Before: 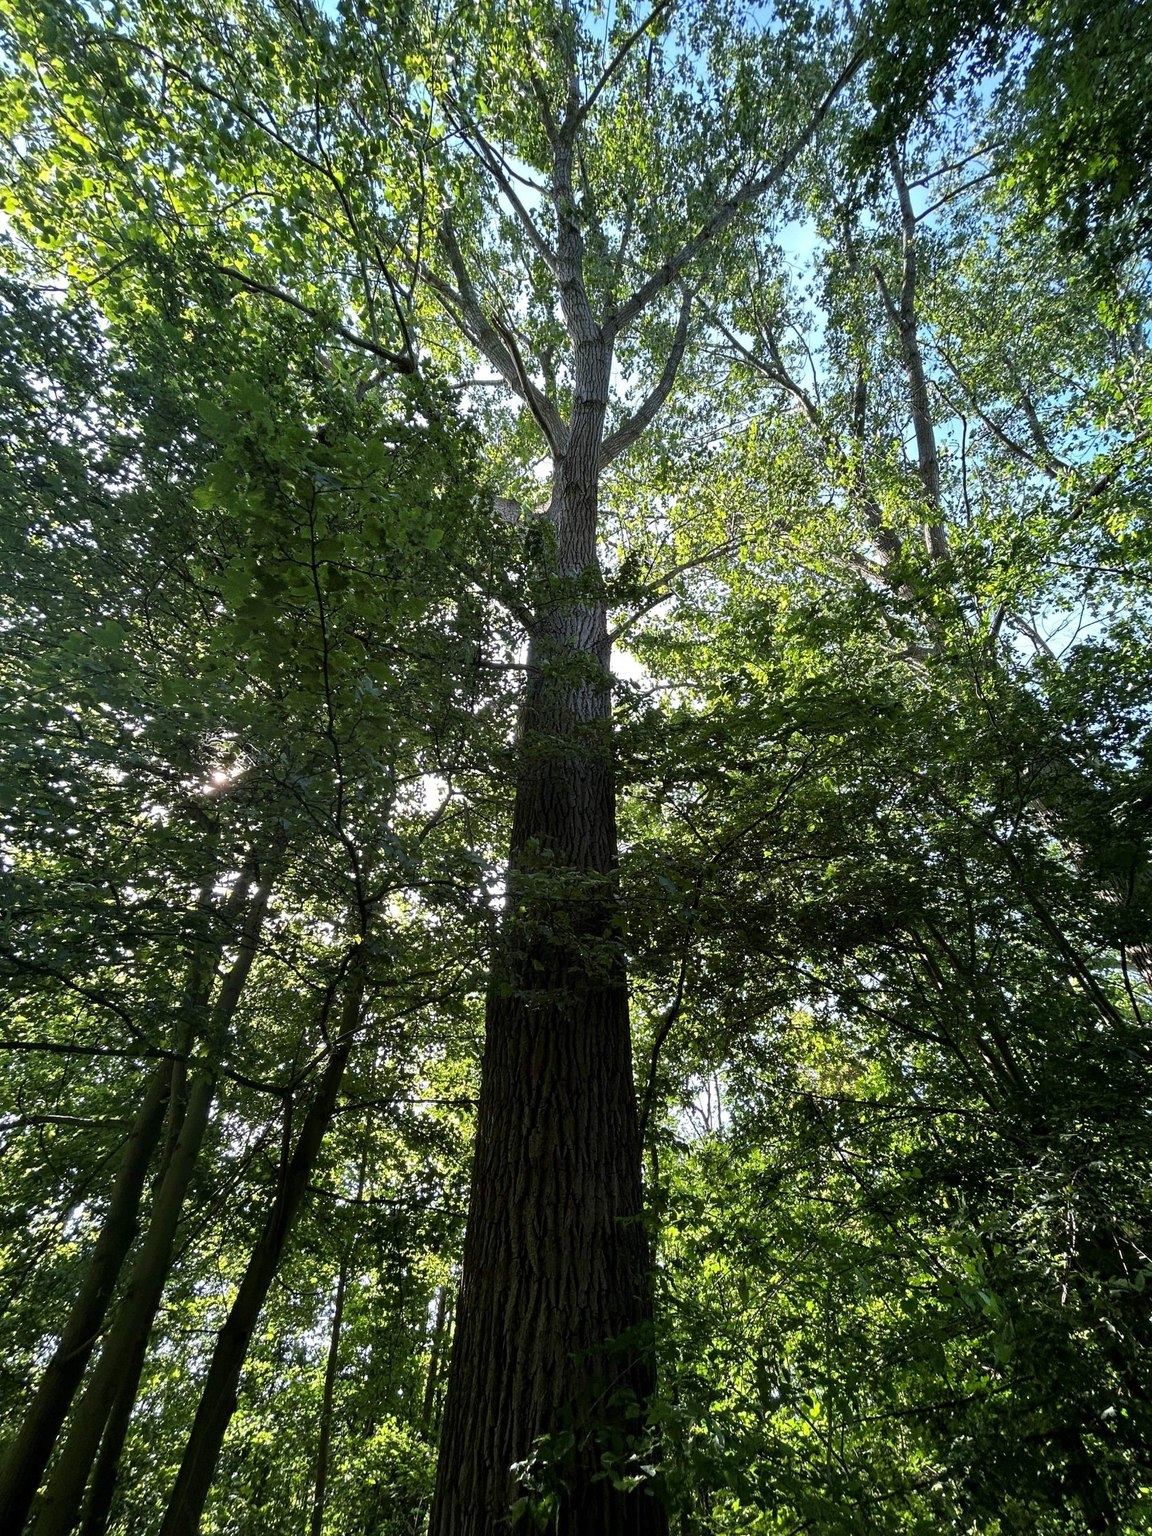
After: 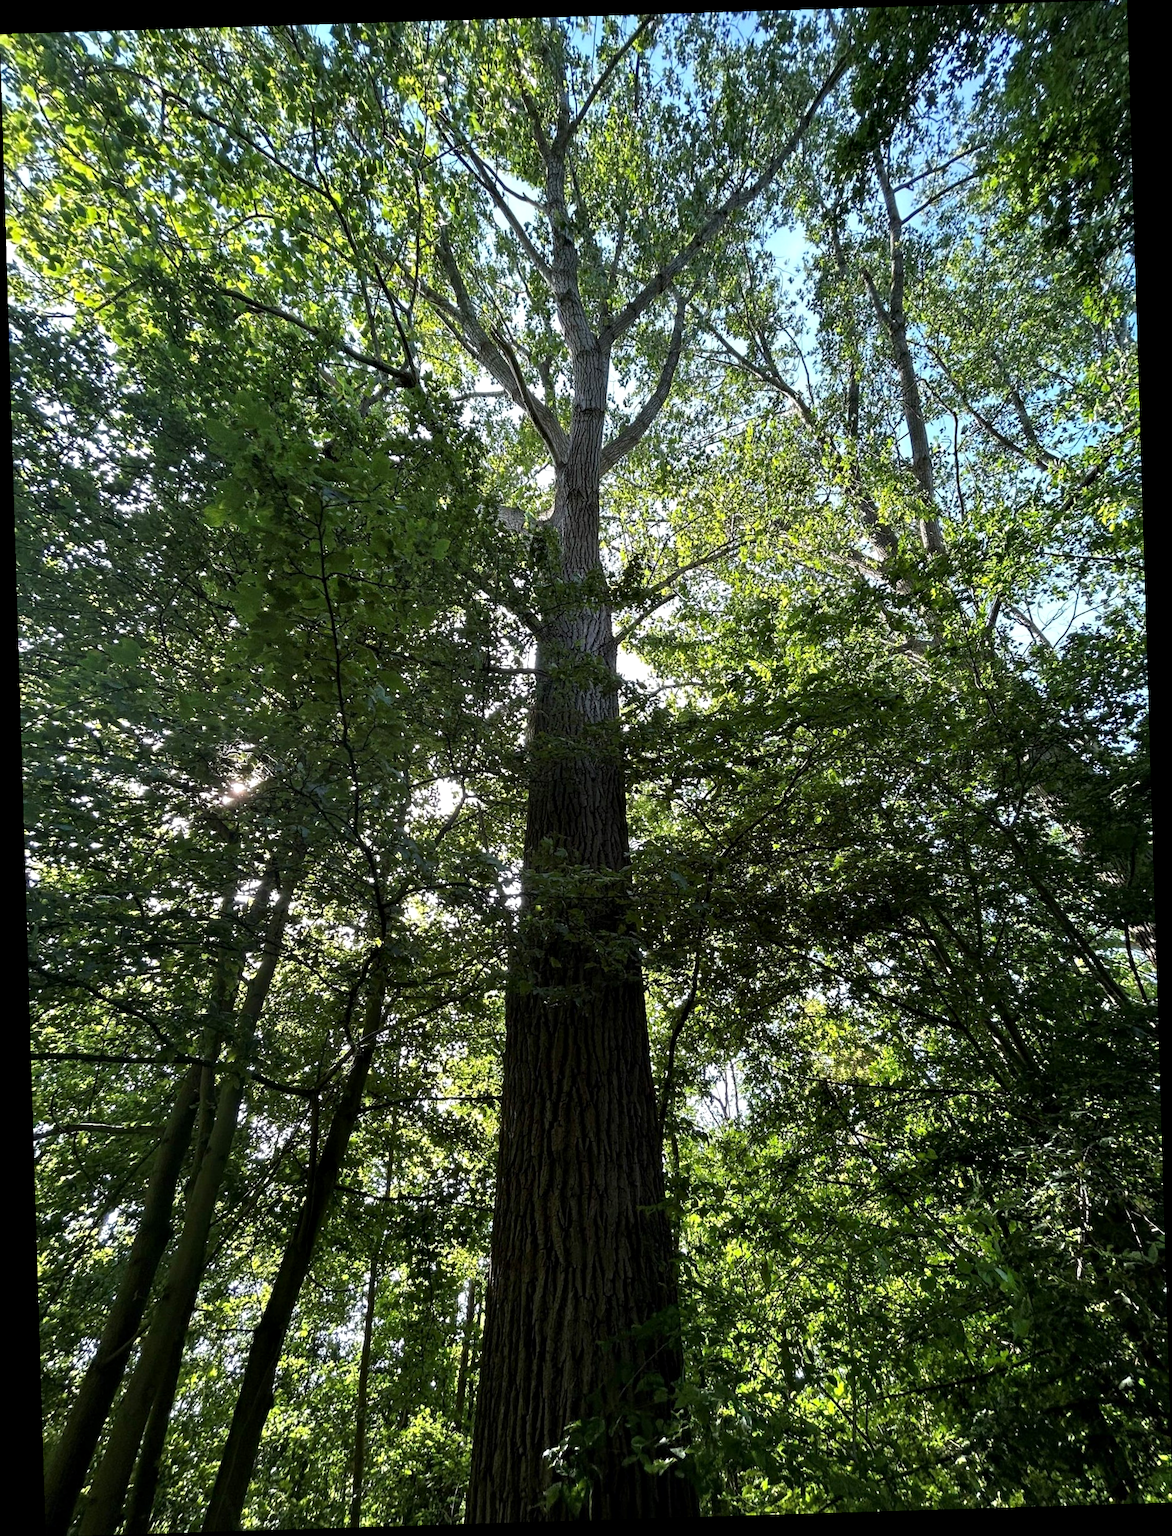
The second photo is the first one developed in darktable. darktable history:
rotate and perspective: rotation -1.75°, automatic cropping off
contrast equalizer: octaves 7, y [[0.6 ×6], [0.55 ×6], [0 ×6], [0 ×6], [0 ×6]], mix 0.15
